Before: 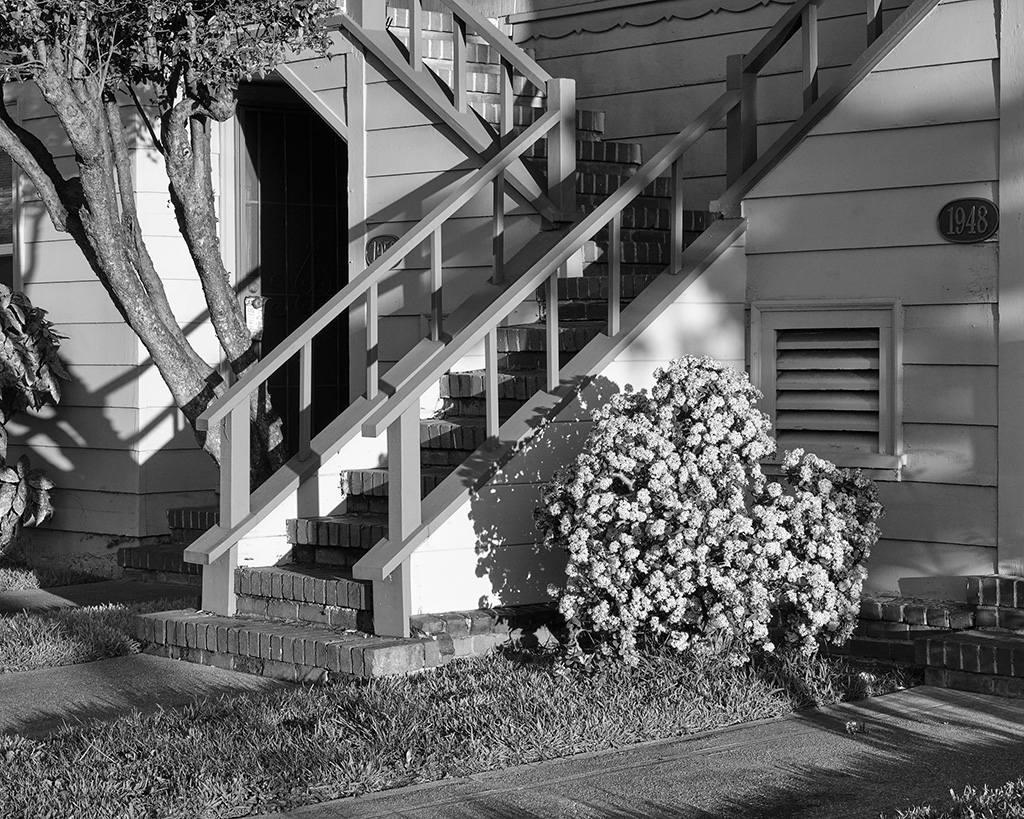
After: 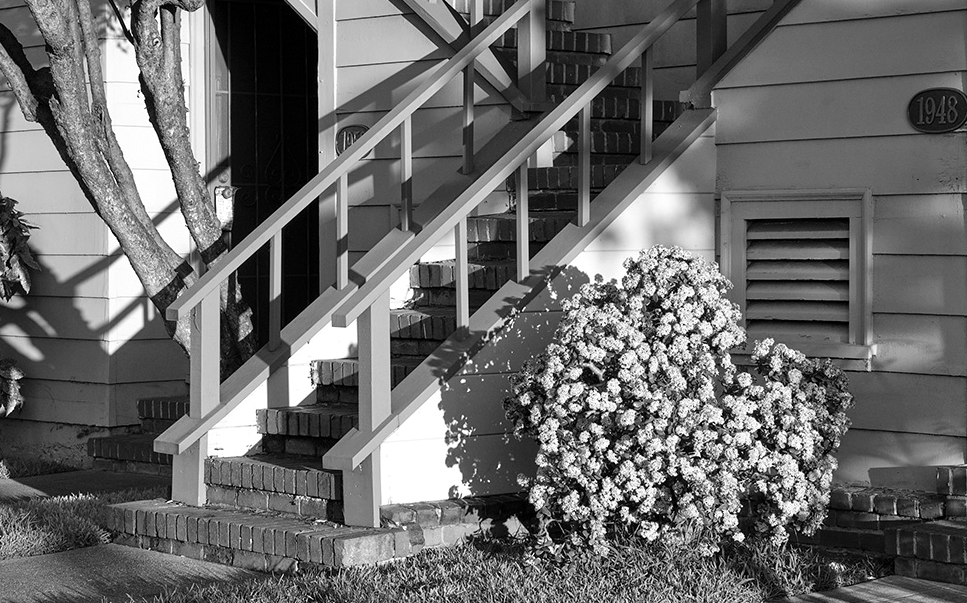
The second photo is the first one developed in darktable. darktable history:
exposure: black level correction 0.001, exposure 0.137 EV, compensate exposure bias true, compensate highlight preservation false
crop and rotate: left 2.976%, top 13.516%, right 2.545%, bottom 12.754%
